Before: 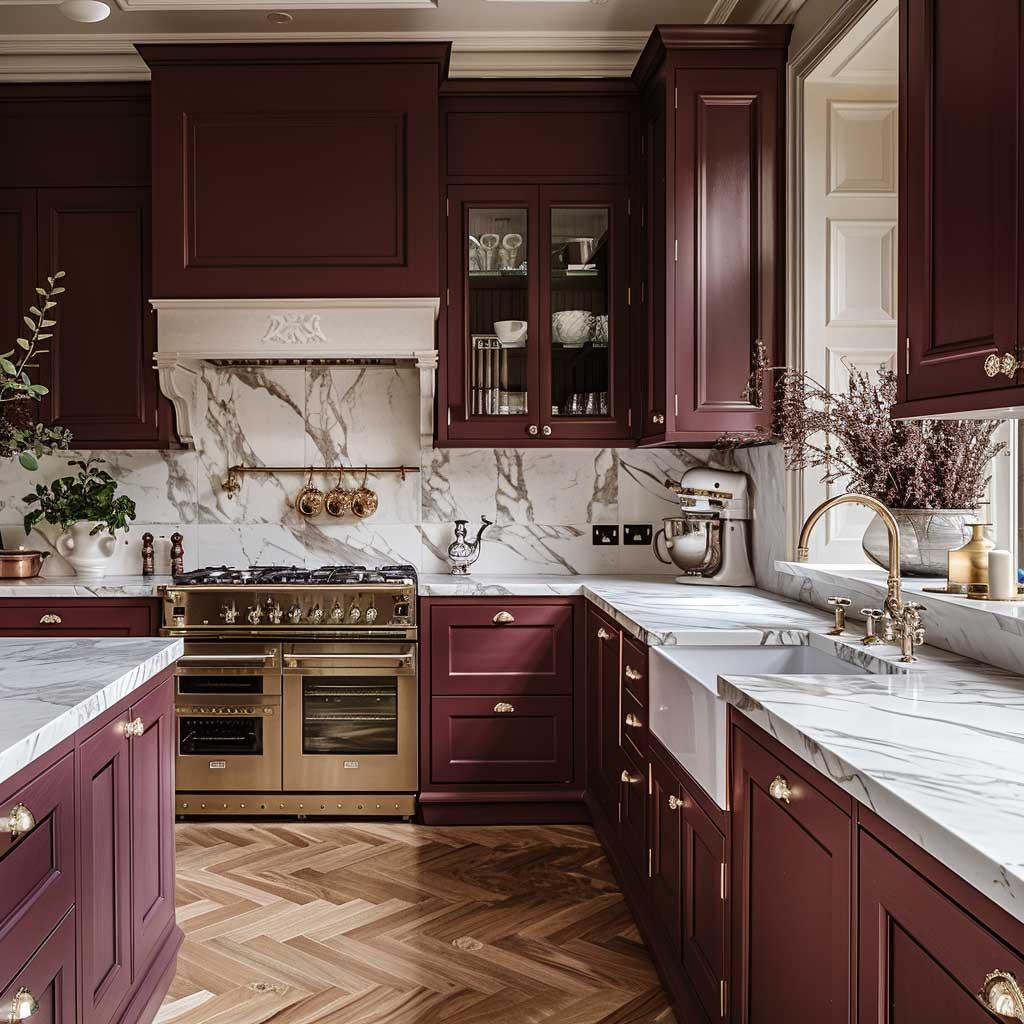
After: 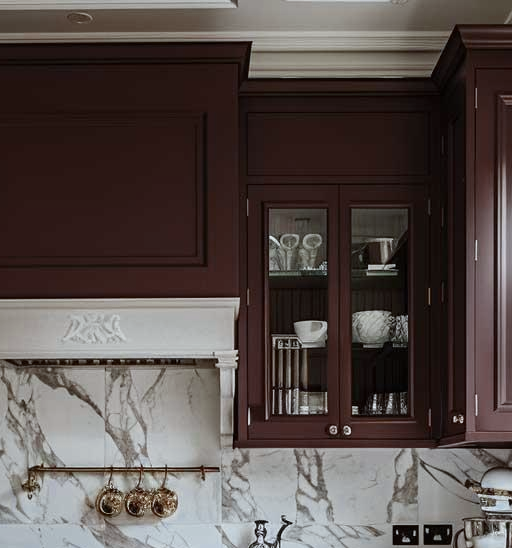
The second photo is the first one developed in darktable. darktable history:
color zones: curves: ch0 [(0, 0.5) (0.125, 0.4) (0.25, 0.5) (0.375, 0.4) (0.5, 0.4) (0.625, 0.35) (0.75, 0.35) (0.875, 0.5)]; ch1 [(0, 0.35) (0.125, 0.45) (0.25, 0.35) (0.375, 0.35) (0.5, 0.35) (0.625, 0.35) (0.75, 0.45) (0.875, 0.35)]; ch2 [(0, 0.6) (0.125, 0.5) (0.25, 0.5) (0.375, 0.6) (0.5, 0.6) (0.625, 0.5) (0.75, 0.5) (0.875, 0.5)]
tone equalizer: on, module defaults
crop: left 19.556%, right 30.401%, bottom 46.458%
white balance: red 0.925, blue 1.046
